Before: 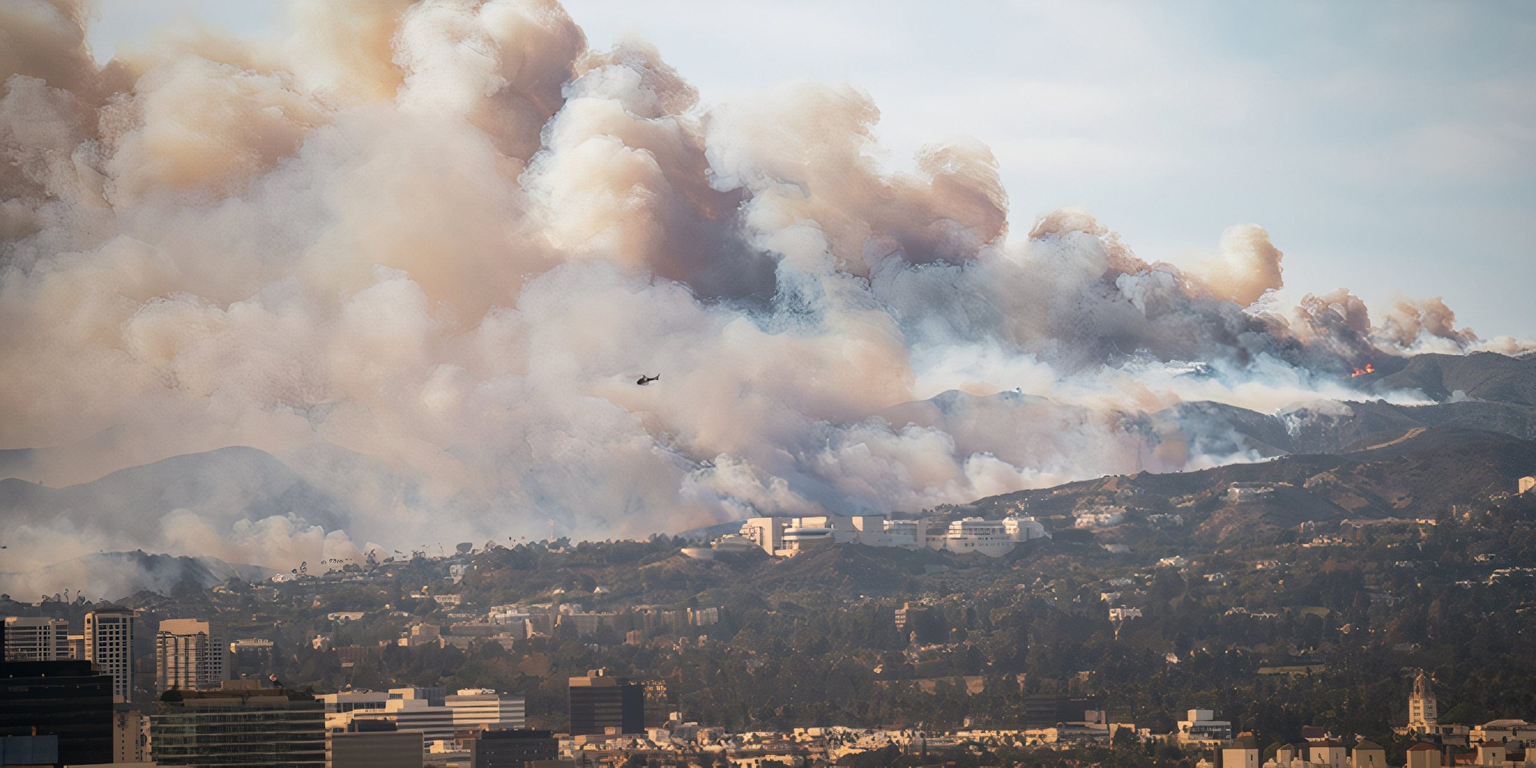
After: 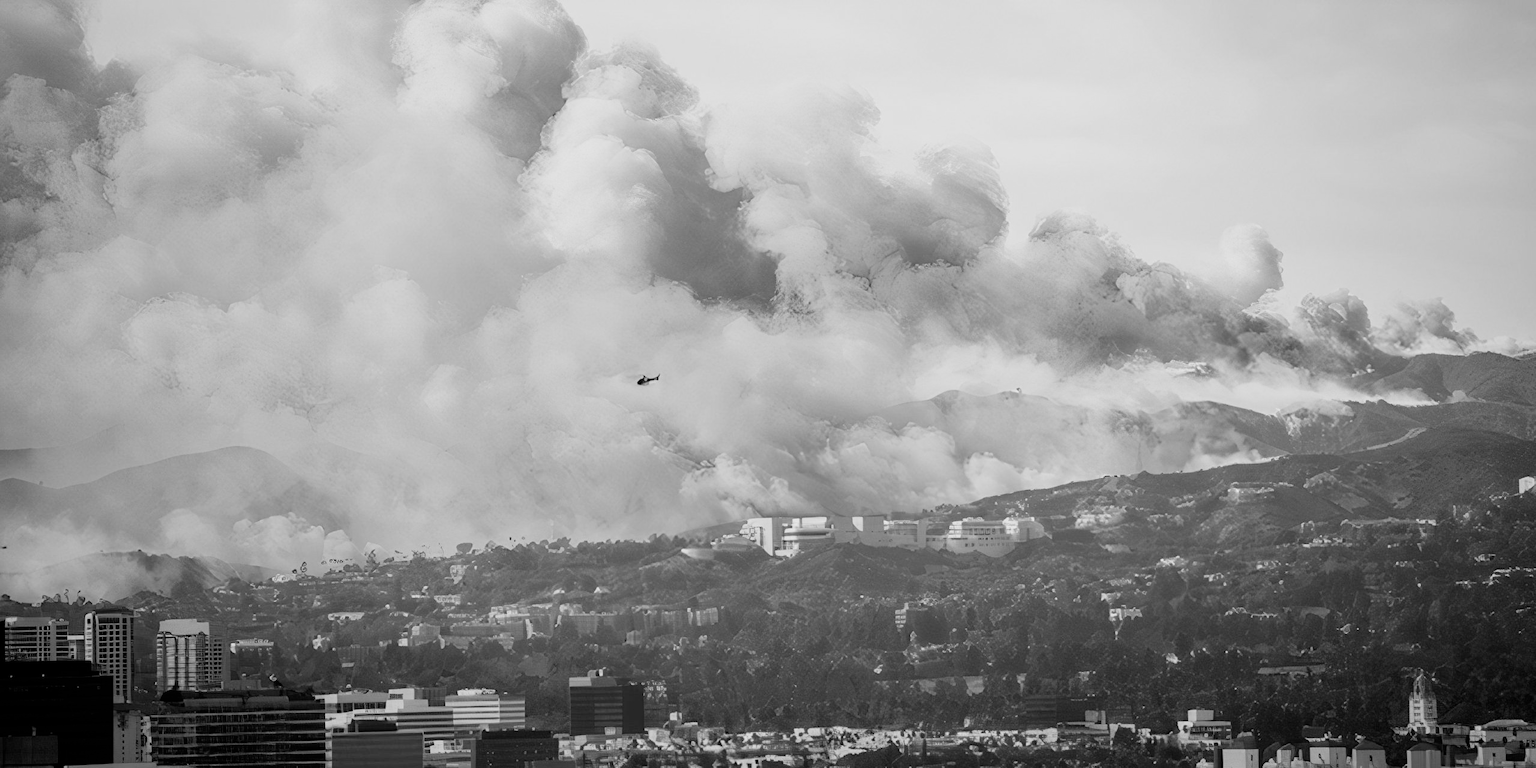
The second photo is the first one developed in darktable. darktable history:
exposure: exposure 0.202 EV, compensate highlight preservation false
filmic rgb: black relative exposure -5.05 EV, white relative exposure 3.21 EV, hardness 3.44, contrast 1.185, highlights saturation mix -49.1%, add noise in highlights 0.001, color science v3 (2019), use custom middle-gray values true, contrast in highlights soft
